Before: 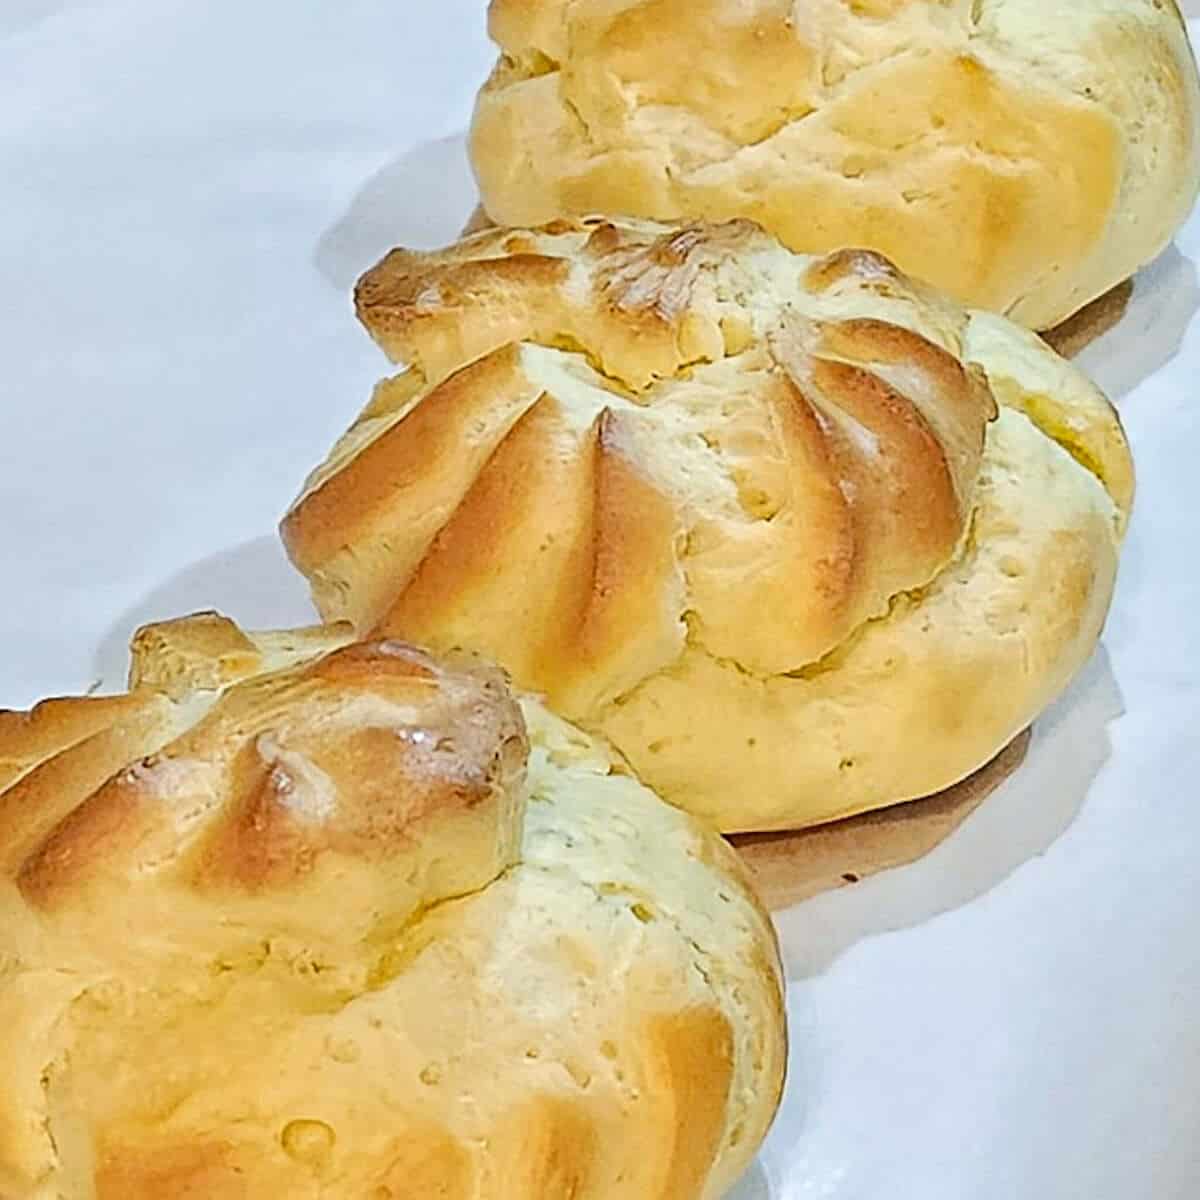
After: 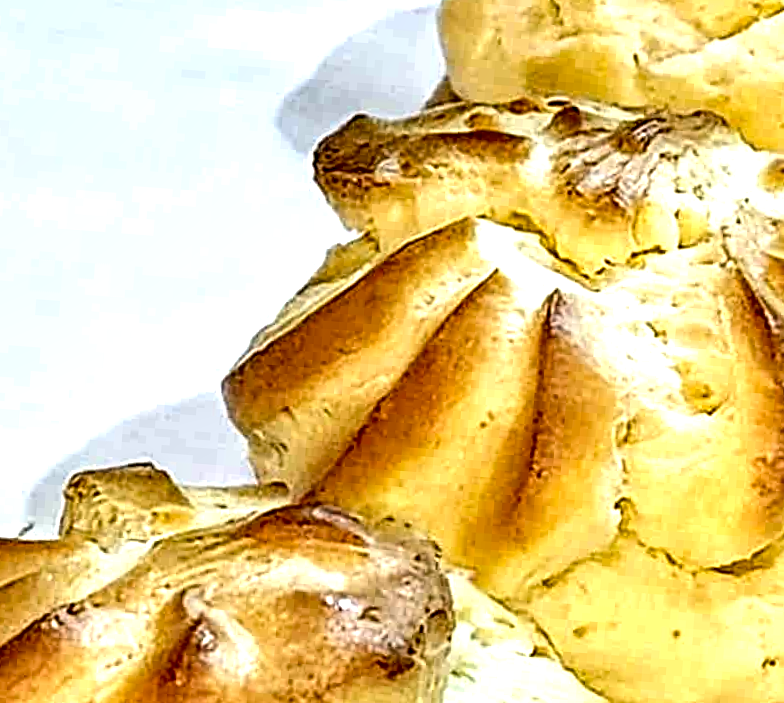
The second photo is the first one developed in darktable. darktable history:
local contrast: shadows 174%, detail 225%
haze removal: adaptive false
contrast brightness saturation: contrast 0.044, saturation 0.07
exposure: black level correction -0.002, exposure 0.548 EV, compensate exposure bias true, compensate highlight preservation false
crop and rotate: angle -4.29°, left 2.177%, top 7.081%, right 27.725%, bottom 30.094%
